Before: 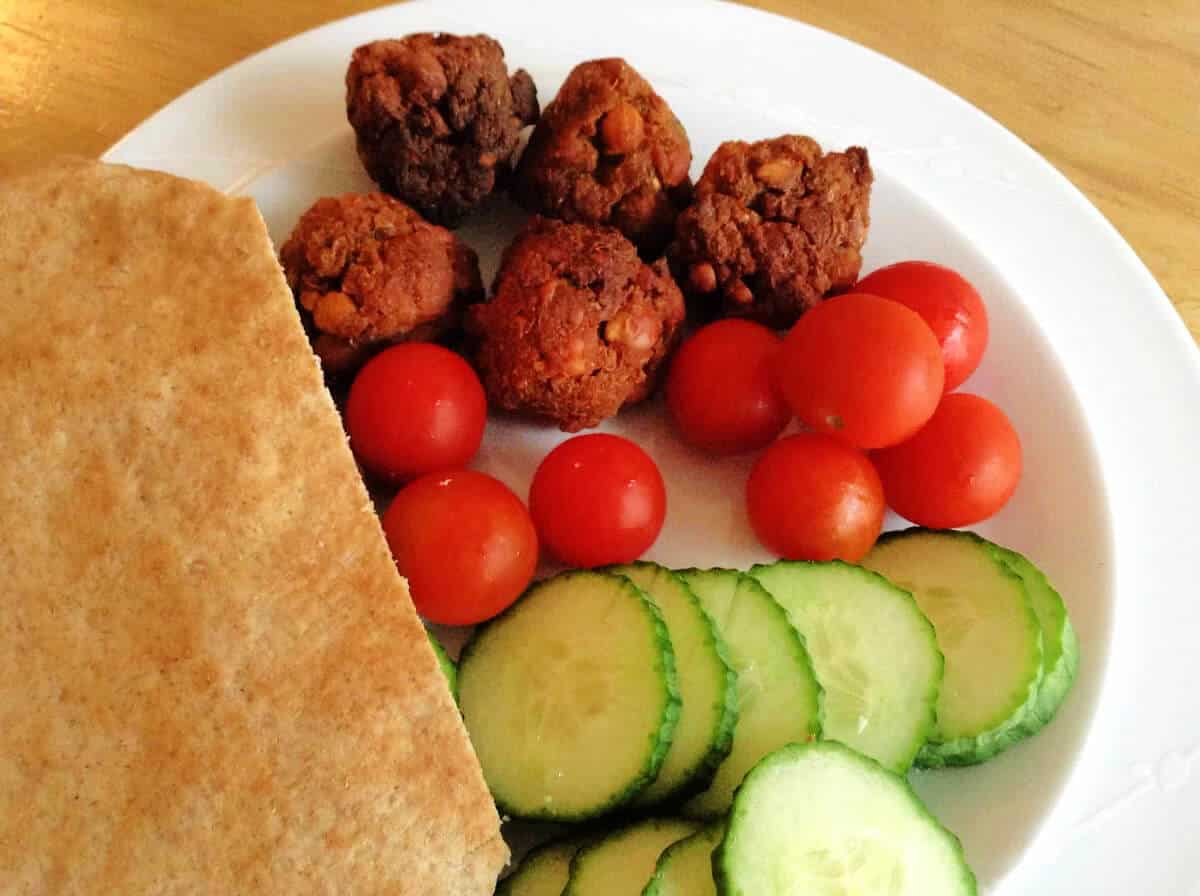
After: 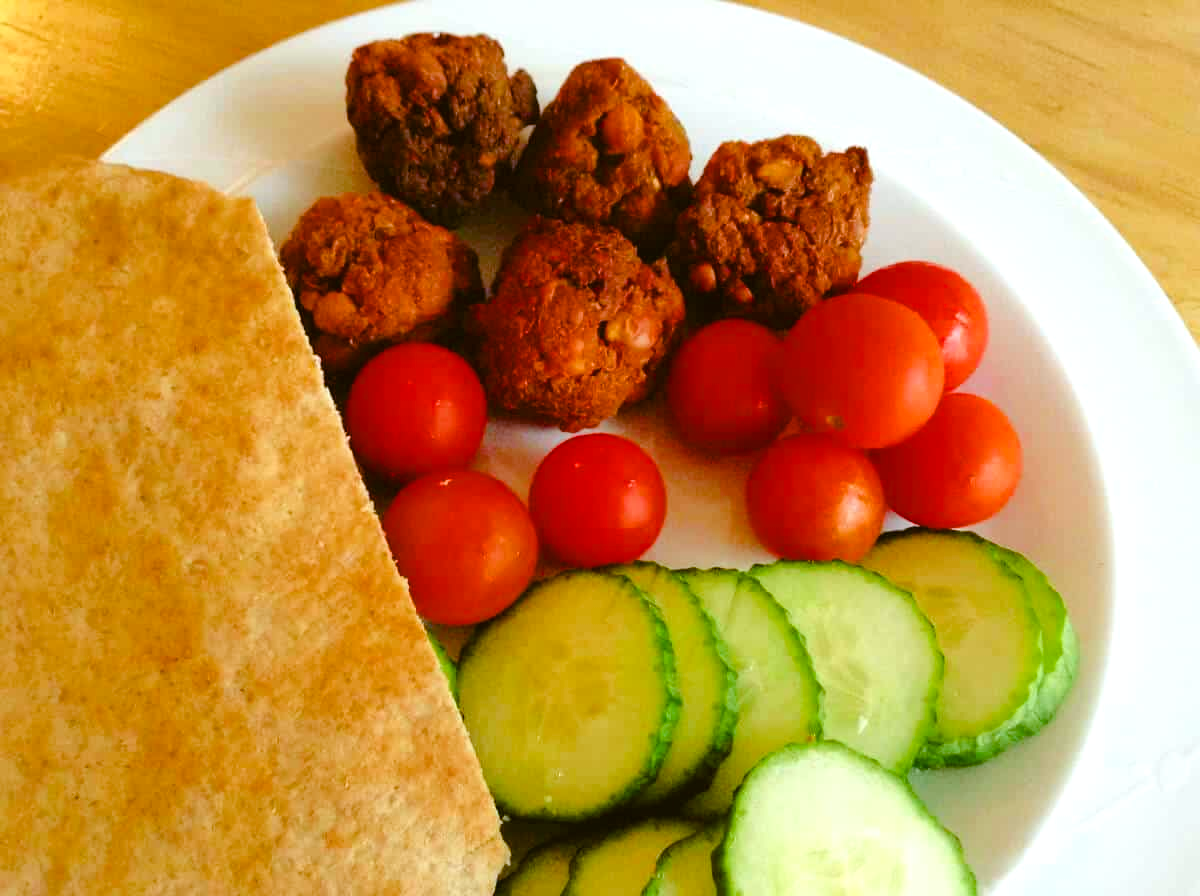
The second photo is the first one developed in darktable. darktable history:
exposure: exposure 0.2 EV, compensate highlight preservation false
color balance rgb: perceptual saturation grading › global saturation 35%, perceptual saturation grading › highlights -25%, perceptual saturation grading › shadows 50%
color balance: lift [1.004, 1.002, 1.002, 0.998], gamma [1, 1.007, 1.002, 0.993], gain [1, 0.977, 1.013, 1.023], contrast -3.64%
